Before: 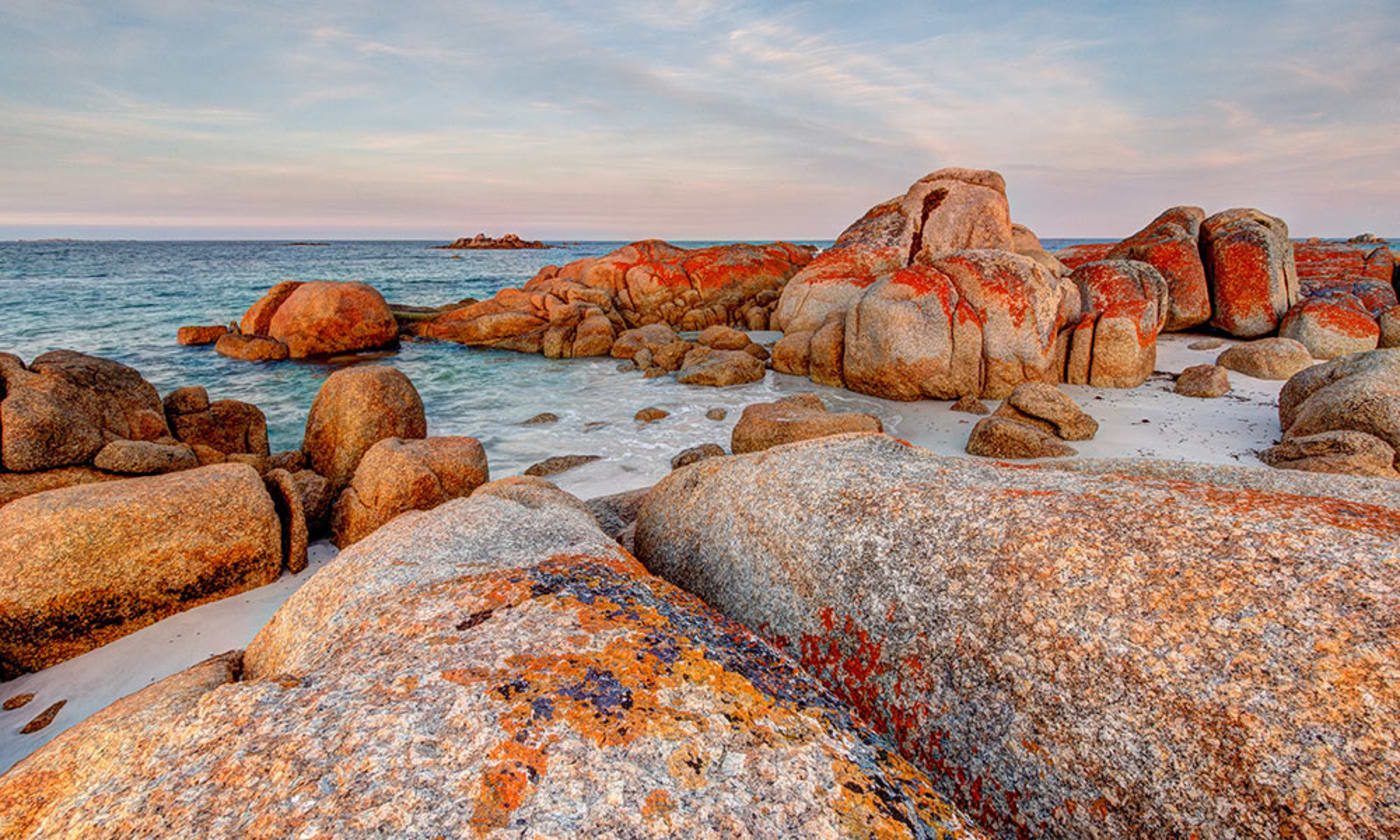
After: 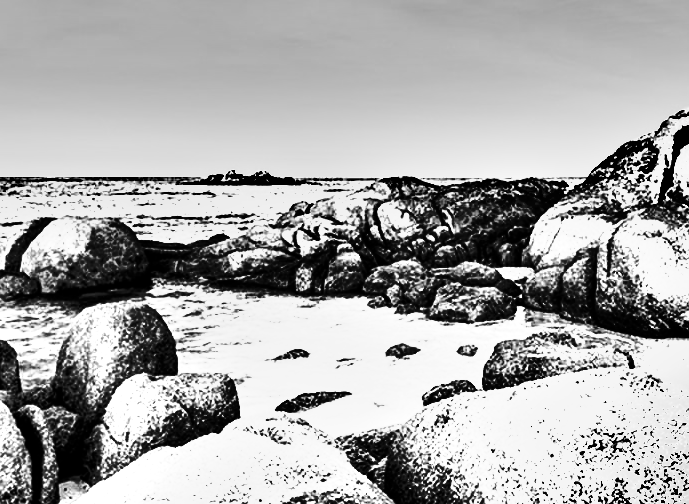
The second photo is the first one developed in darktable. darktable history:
tone curve: curves: ch0 [(0, 0) (0.114, 0.083) (0.291, 0.3) (0.447, 0.535) (0.602, 0.712) (0.772, 0.864) (0.999, 0.978)]; ch1 [(0, 0) (0.389, 0.352) (0.458, 0.433) (0.486, 0.474) (0.509, 0.505) (0.535, 0.541) (0.555, 0.557) (0.677, 0.724) (1, 1)]; ch2 [(0, 0) (0.369, 0.388) (0.449, 0.431) (0.501, 0.5) (0.528, 0.552) (0.561, 0.596) (0.697, 0.721) (1, 1)], color space Lab, independent channels, preserve colors none
tone equalizer: -8 EV -0.75 EV, -7 EV -0.7 EV, -6 EV -0.6 EV, -5 EV -0.4 EV, -3 EV 0.4 EV, -2 EV 0.6 EV, -1 EV 0.7 EV, +0 EV 0.75 EV, edges refinement/feathering 500, mask exposure compensation -1.57 EV, preserve details no
shadows and highlights: white point adjustment 0.1, highlights -70, soften with gaussian
crop: left 17.835%, top 7.675%, right 32.881%, bottom 32.213%
color balance rgb: linear chroma grading › global chroma 9%, perceptual saturation grading › global saturation 36%, perceptual brilliance grading › global brilliance 15%, perceptual brilliance grading › shadows -35%, global vibrance 15%
filmic rgb: white relative exposure 3.8 EV, hardness 4.35
monochrome: a 30.25, b 92.03
levels: levels [0, 0.374, 0.749]
